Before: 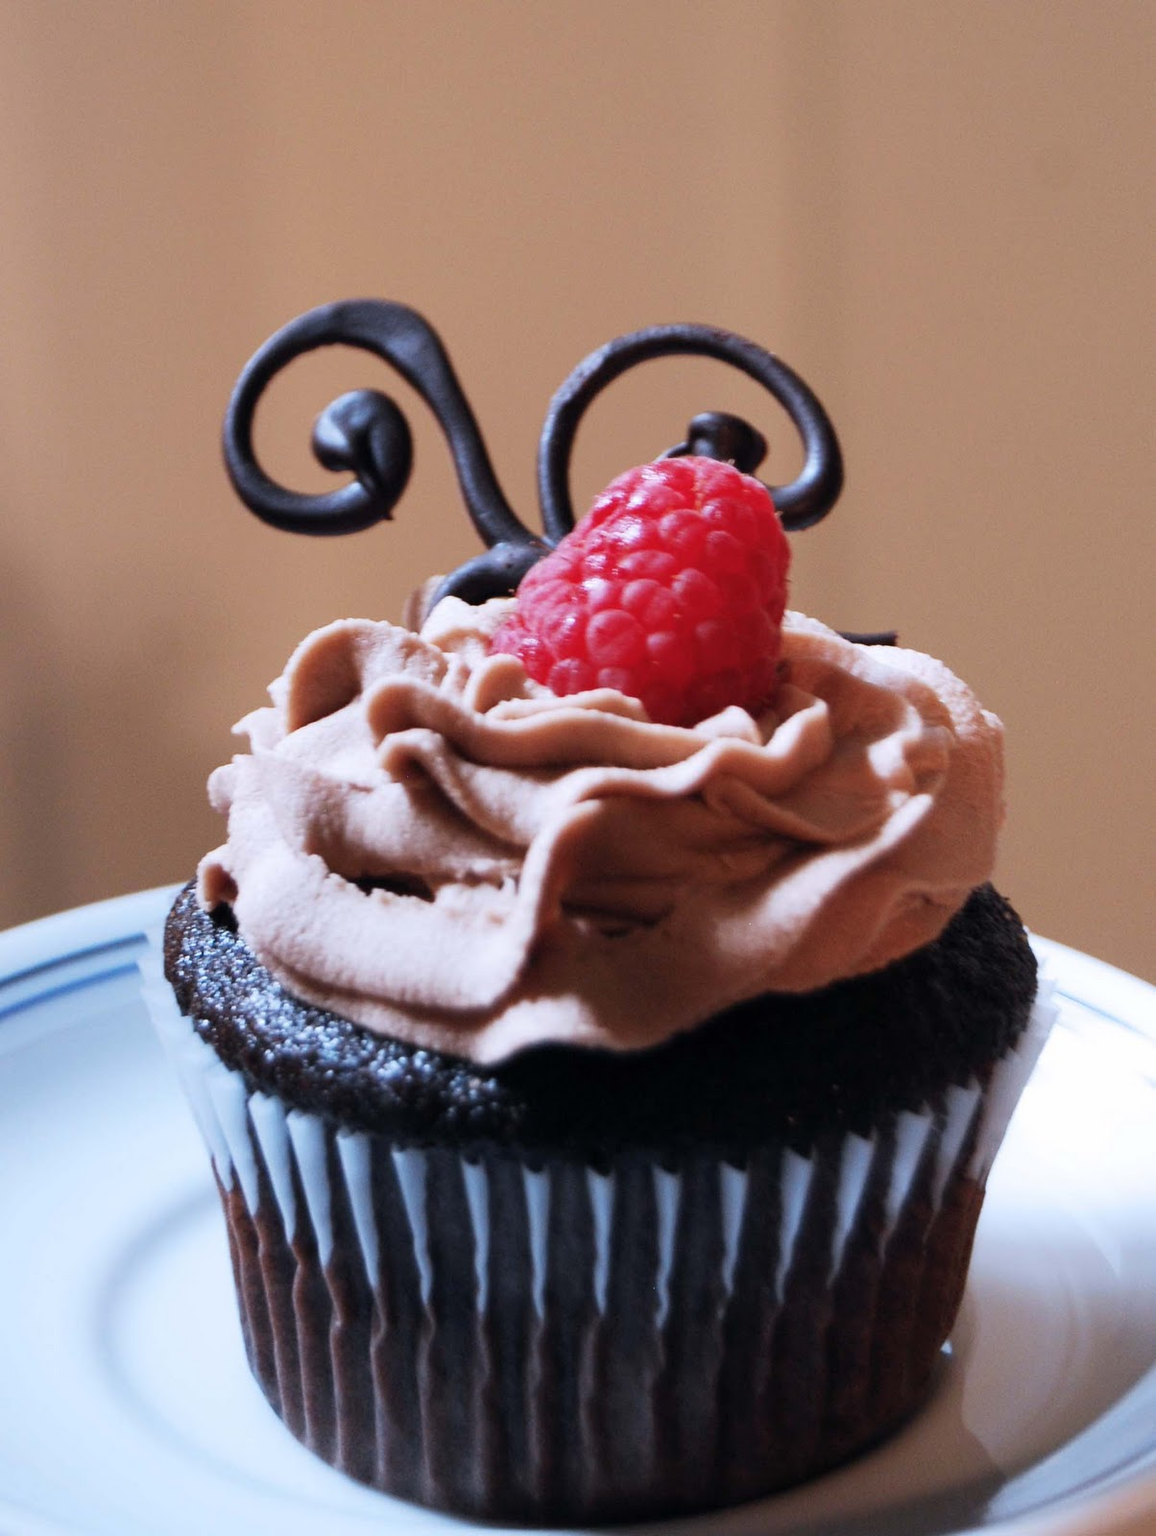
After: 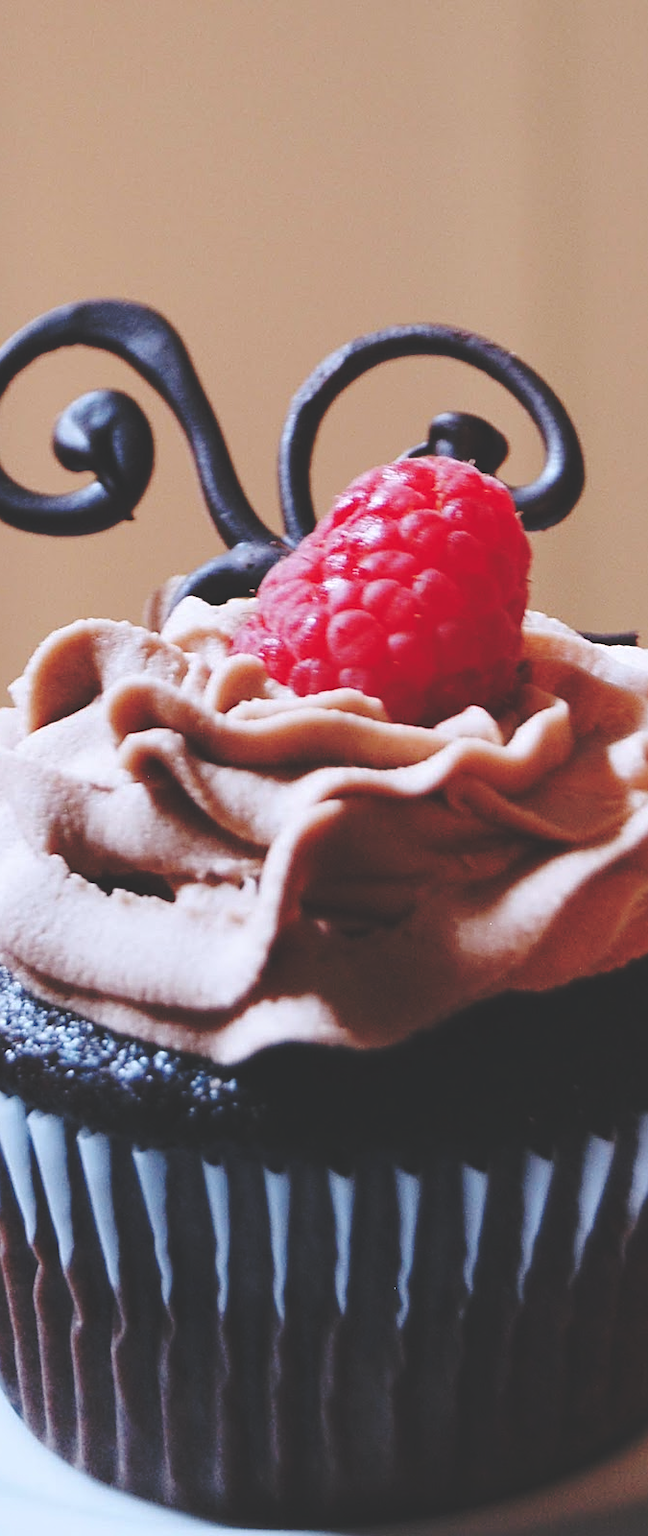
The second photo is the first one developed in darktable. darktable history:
crop and rotate: left 22.479%, right 21.297%
sharpen: on, module defaults
base curve: curves: ch0 [(0, 0.024) (0.055, 0.065) (0.121, 0.166) (0.236, 0.319) (0.693, 0.726) (1, 1)], preserve colors none
